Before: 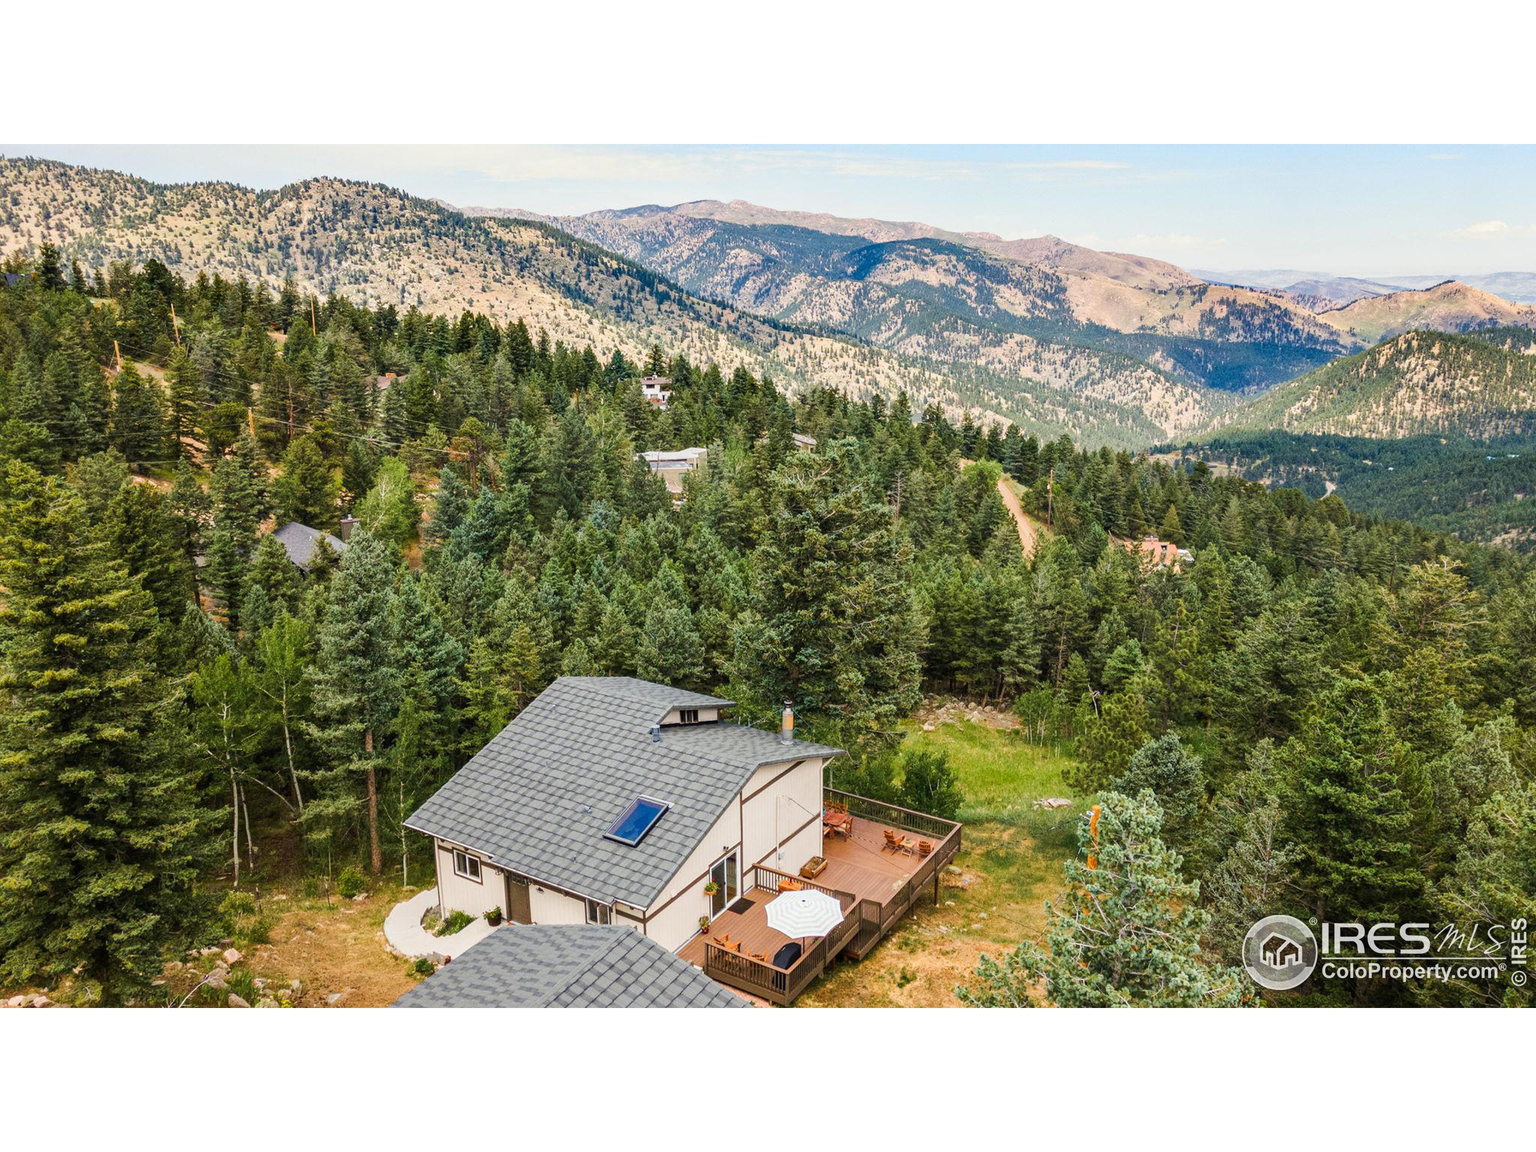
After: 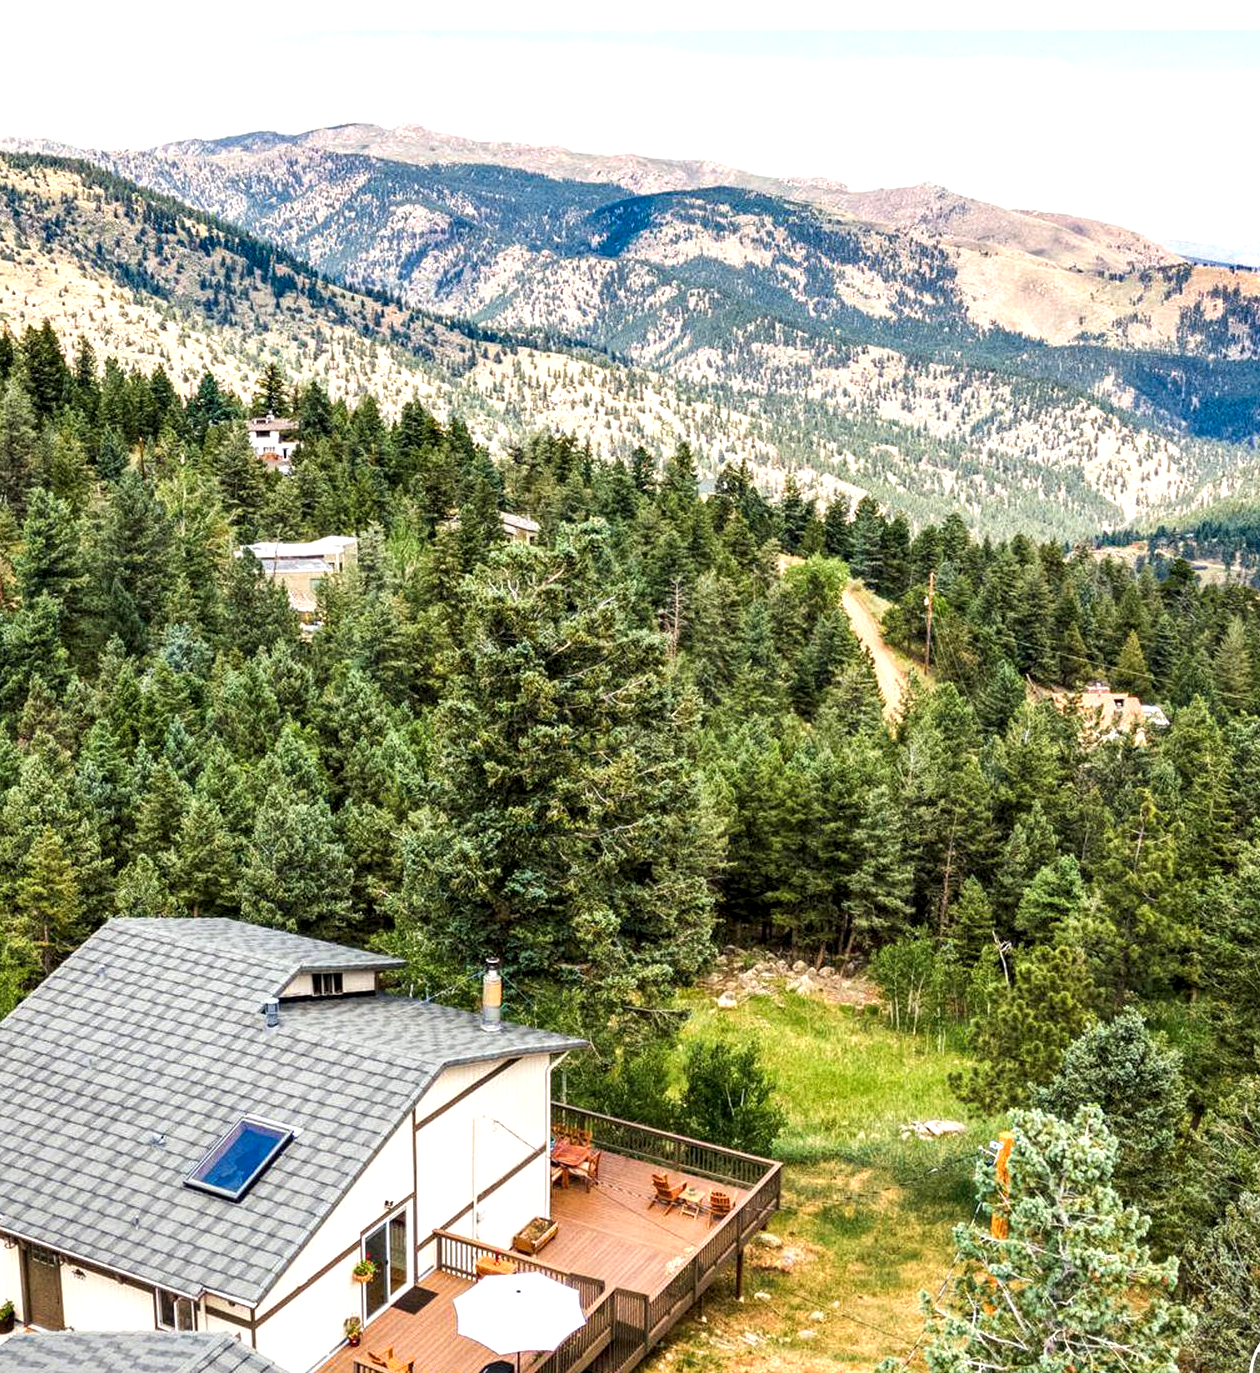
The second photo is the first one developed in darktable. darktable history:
exposure: black level correction 0, exposure 0.499 EV, compensate highlight preservation false
crop: left 32.071%, top 10.942%, right 18.677%, bottom 17.509%
local contrast: highlights 125%, shadows 129%, detail 140%, midtone range 0.26
